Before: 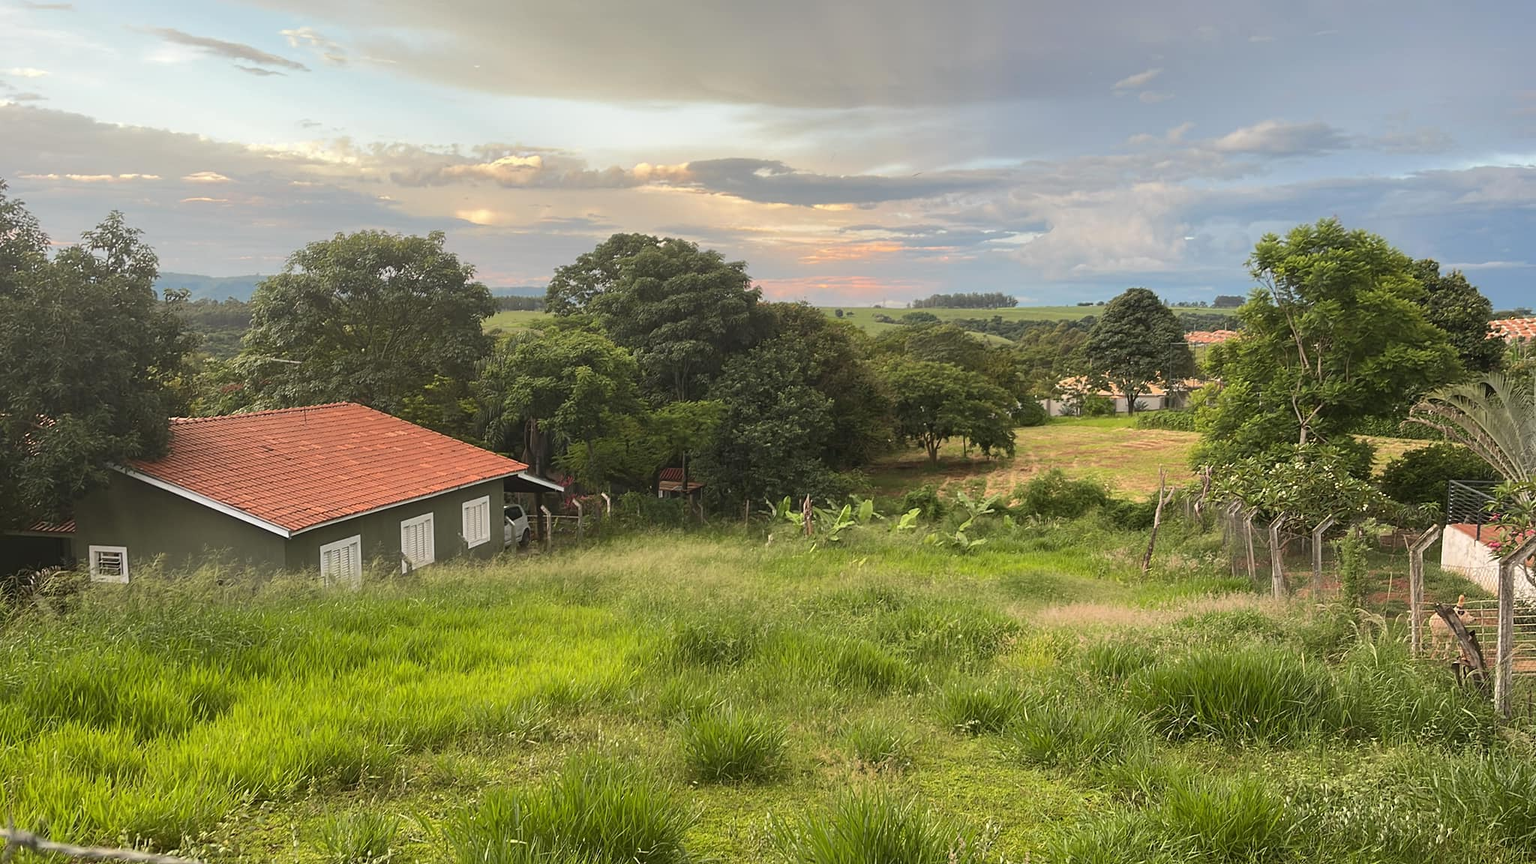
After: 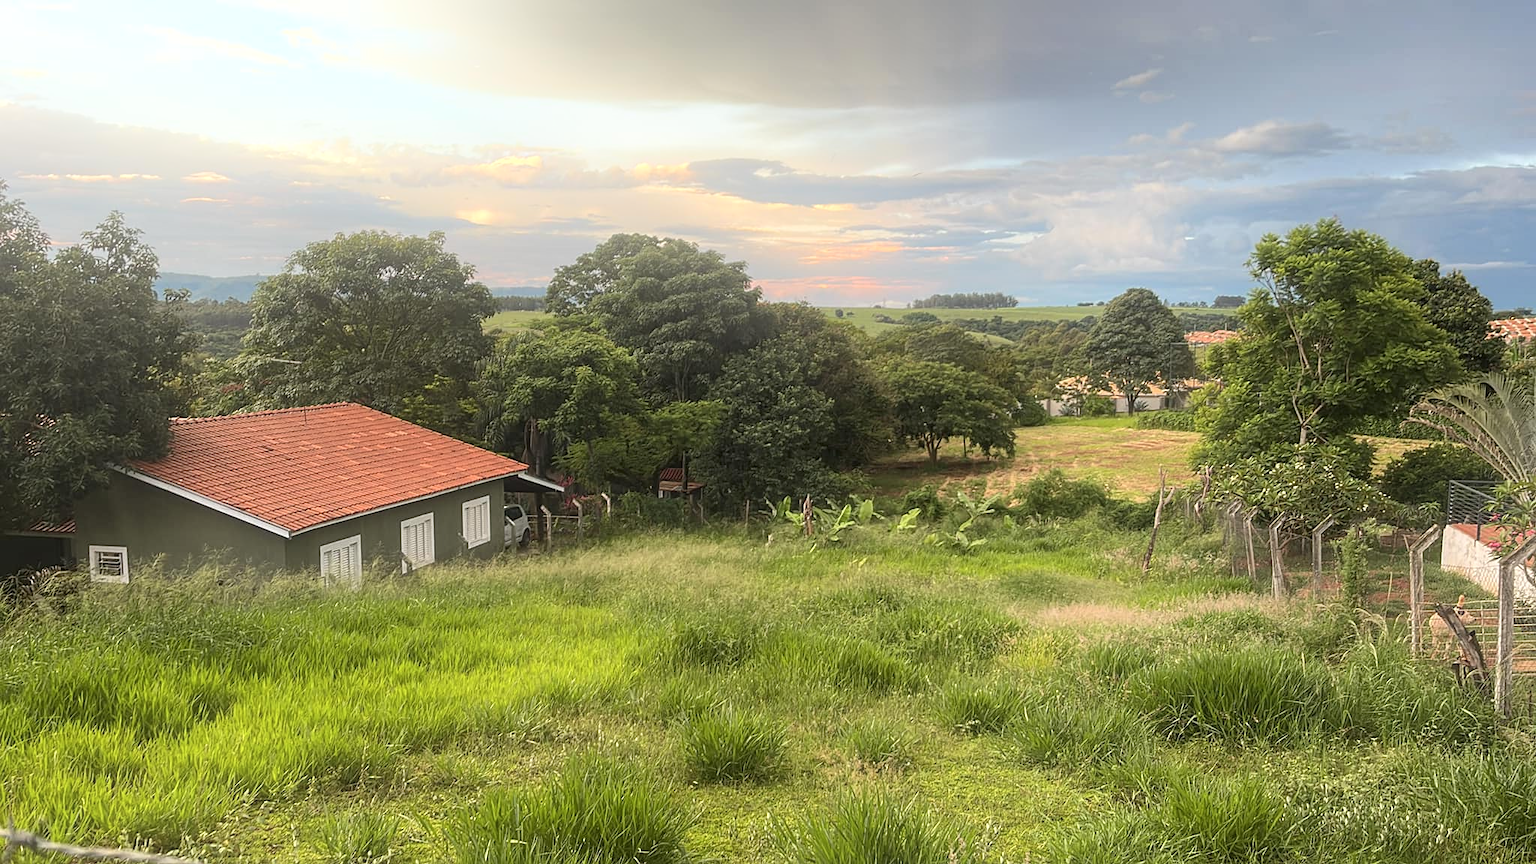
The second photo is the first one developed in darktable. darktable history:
sharpen: amount 0.2
local contrast: on, module defaults
bloom: on, module defaults
